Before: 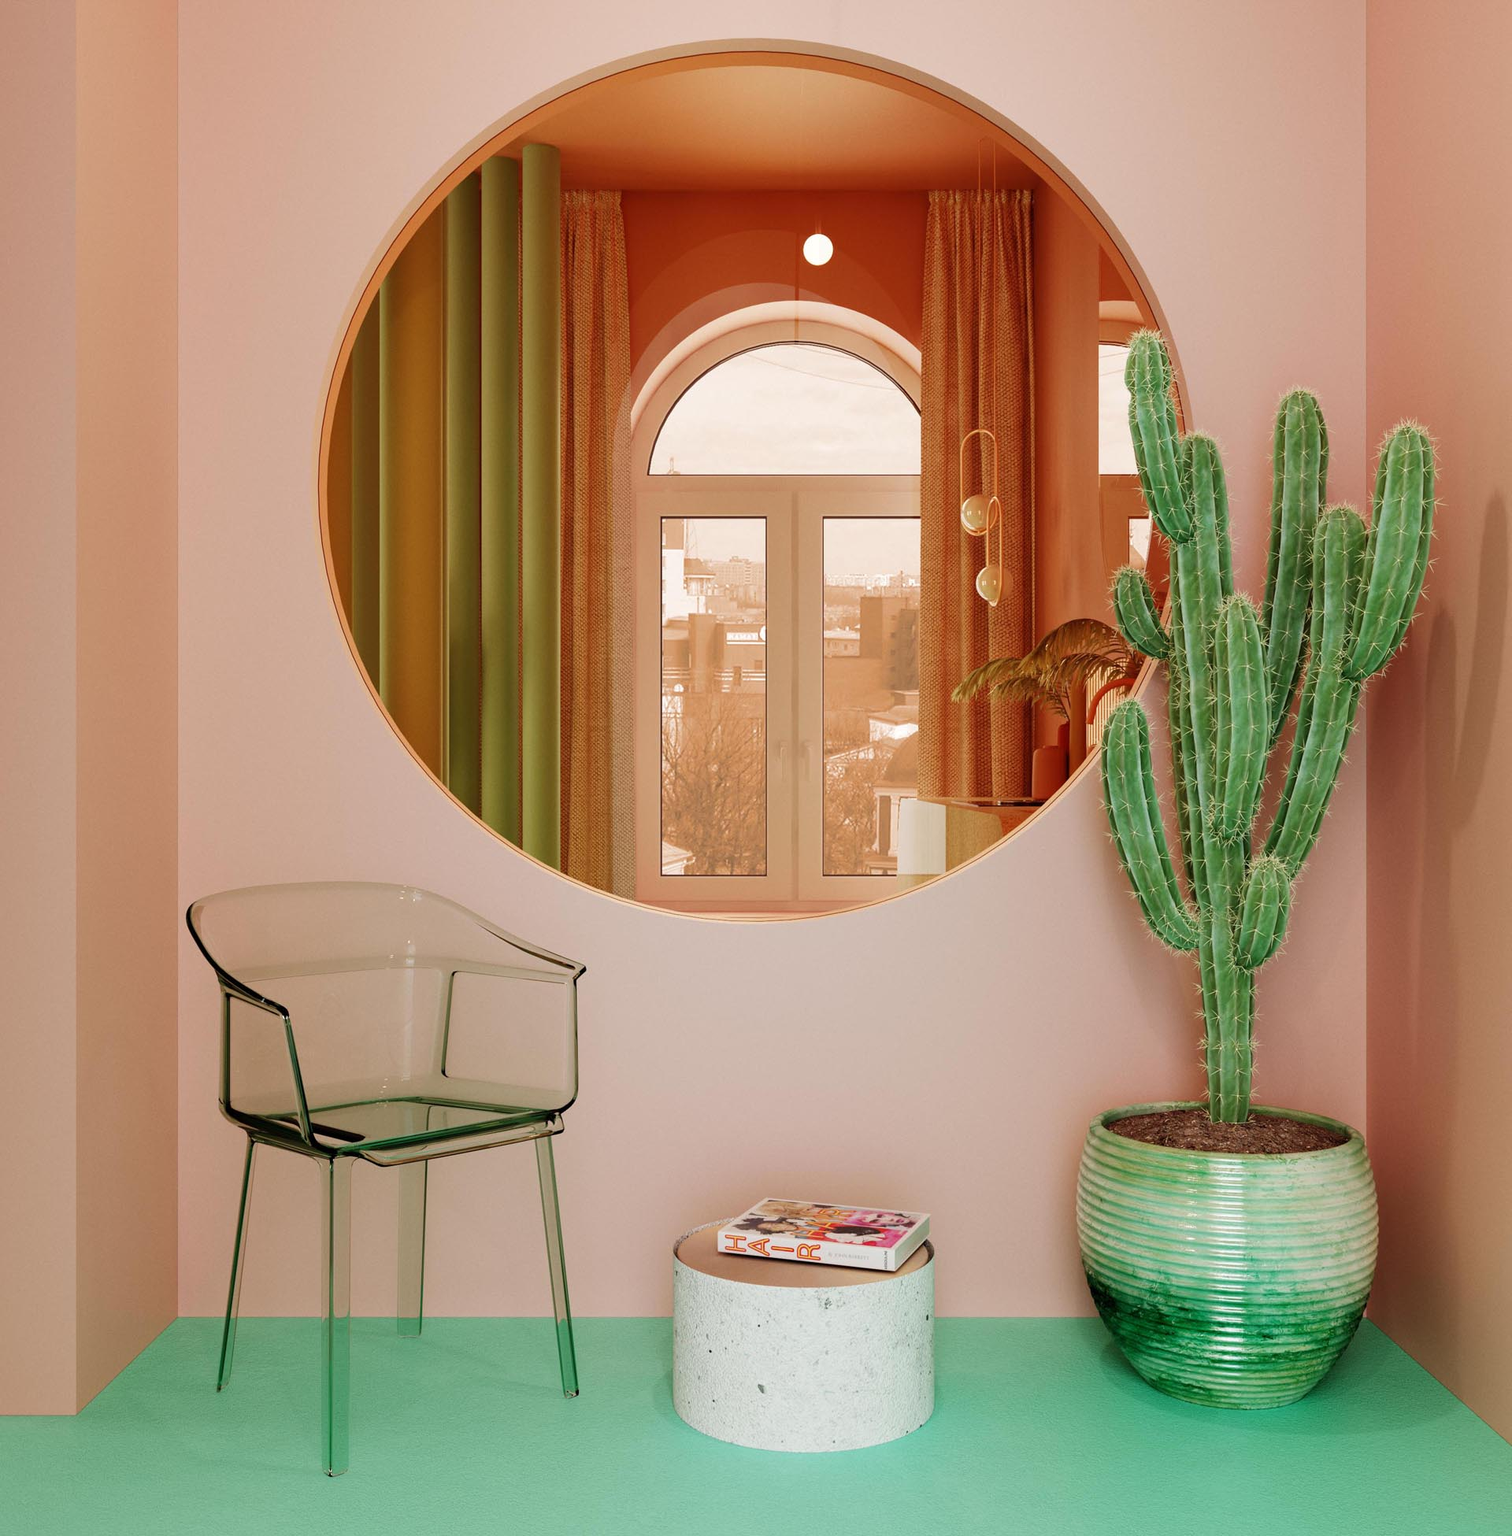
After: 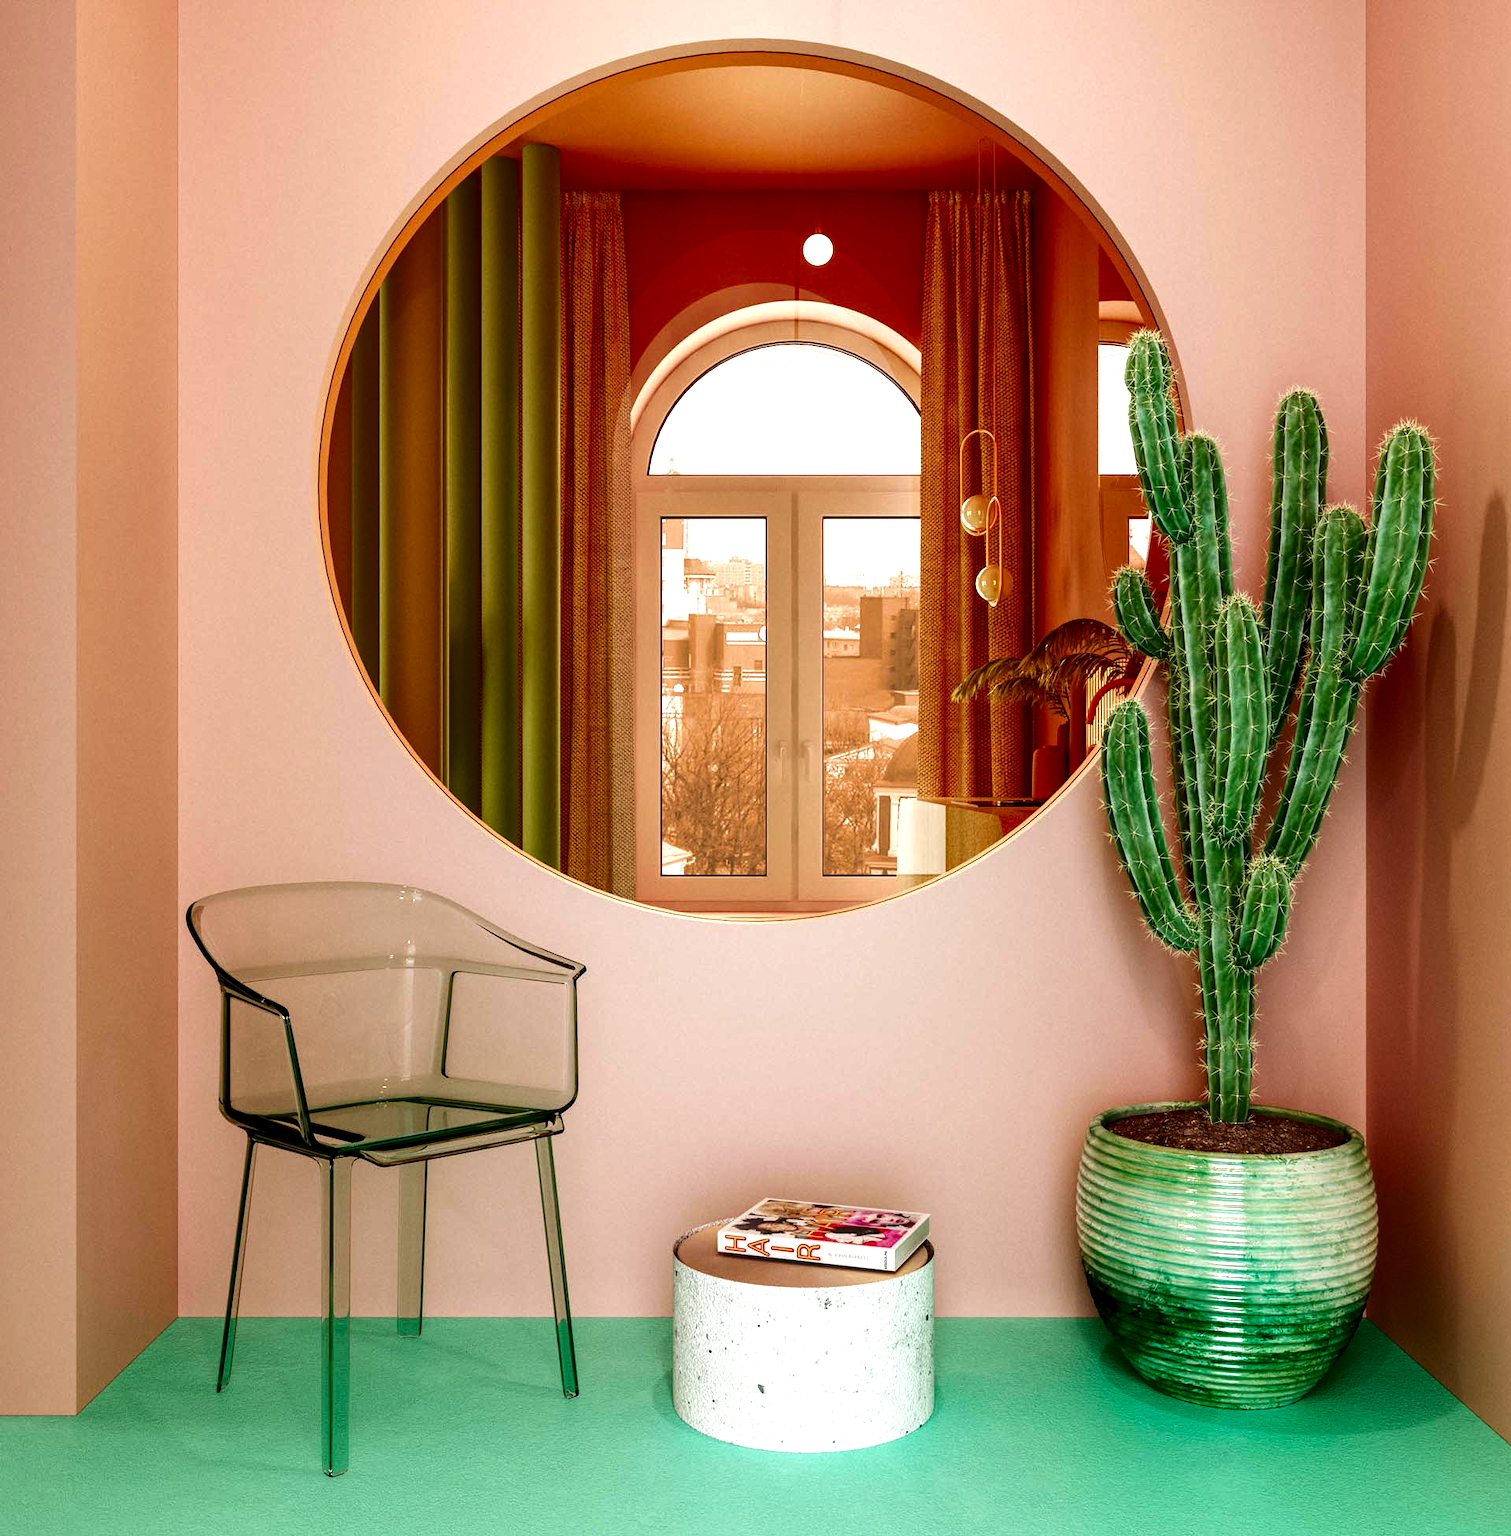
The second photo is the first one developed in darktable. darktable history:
local contrast: on, module defaults
contrast brightness saturation: brightness -0.25, saturation 0.2
tone equalizer: -8 EV -0.75 EV, -7 EV -0.7 EV, -6 EV -0.6 EV, -5 EV -0.4 EV, -3 EV 0.4 EV, -2 EV 0.6 EV, -1 EV 0.7 EV, +0 EV 0.75 EV, edges refinement/feathering 500, mask exposure compensation -1.57 EV, preserve details no
